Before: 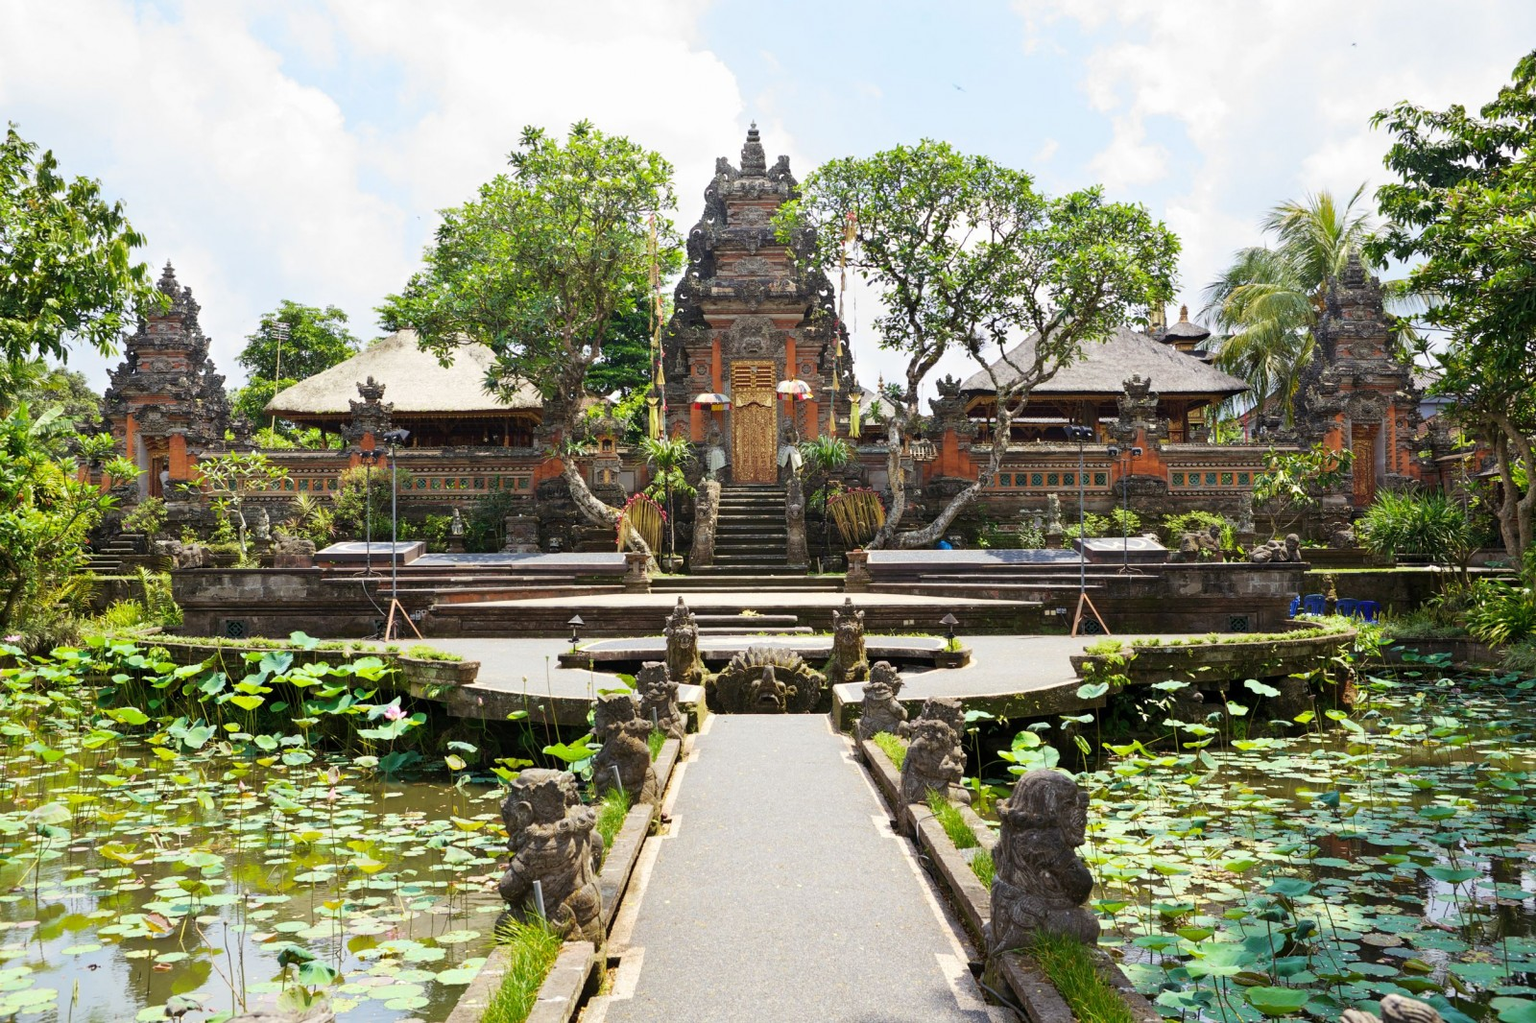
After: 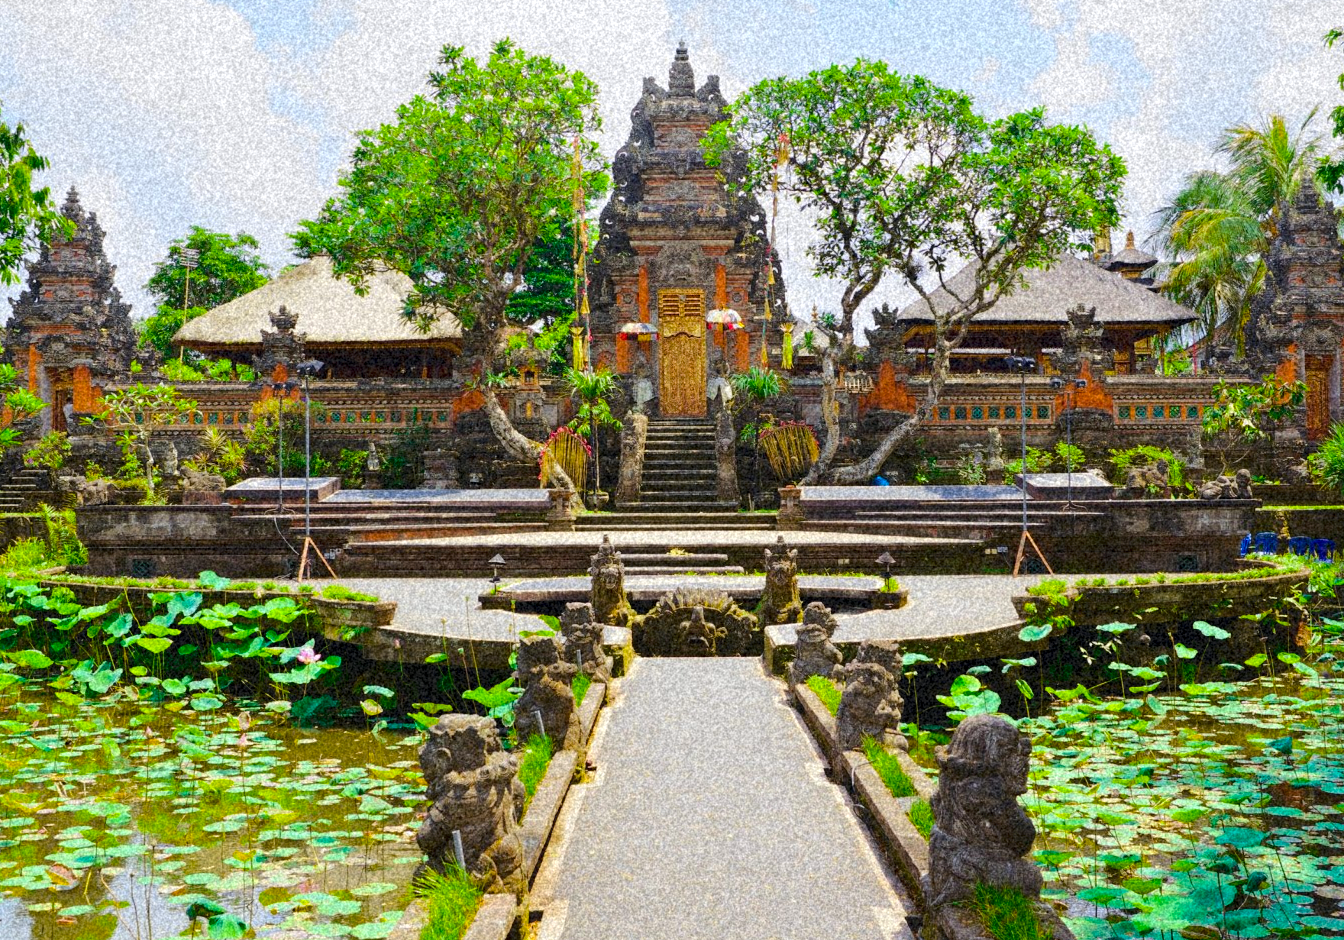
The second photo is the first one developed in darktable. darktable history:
crop: left 6.446%, top 8.188%, right 9.538%, bottom 3.548%
grain: coarseness 46.9 ISO, strength 50.21%, mid-tones bias 0%
shadows and highlights: shadows 62.66, white point adjustment 0.37, highlights -34.44, compress 83.82%
tone curve: curves: ch0 [(0, 0.026) (0.175, 0.178) (0.463, 0.502) (0.796, 0.764) (1, 0.961)]; ch1 [(0, 0) (0.437, 0.398) (0.469, 0.472) (0.505, 0.504) (0.553, 0.552) (1, 1)]; ch2 [(0, 0) (0.505, 0.495) (0.579, 0.579) (1, 1)], color space Lab, independent channels, preserve colors none
color balance rgb: linear chroma grading › global chroma 10%, perceptual saturation grading › global saturation 30%, global vibrance 10%
